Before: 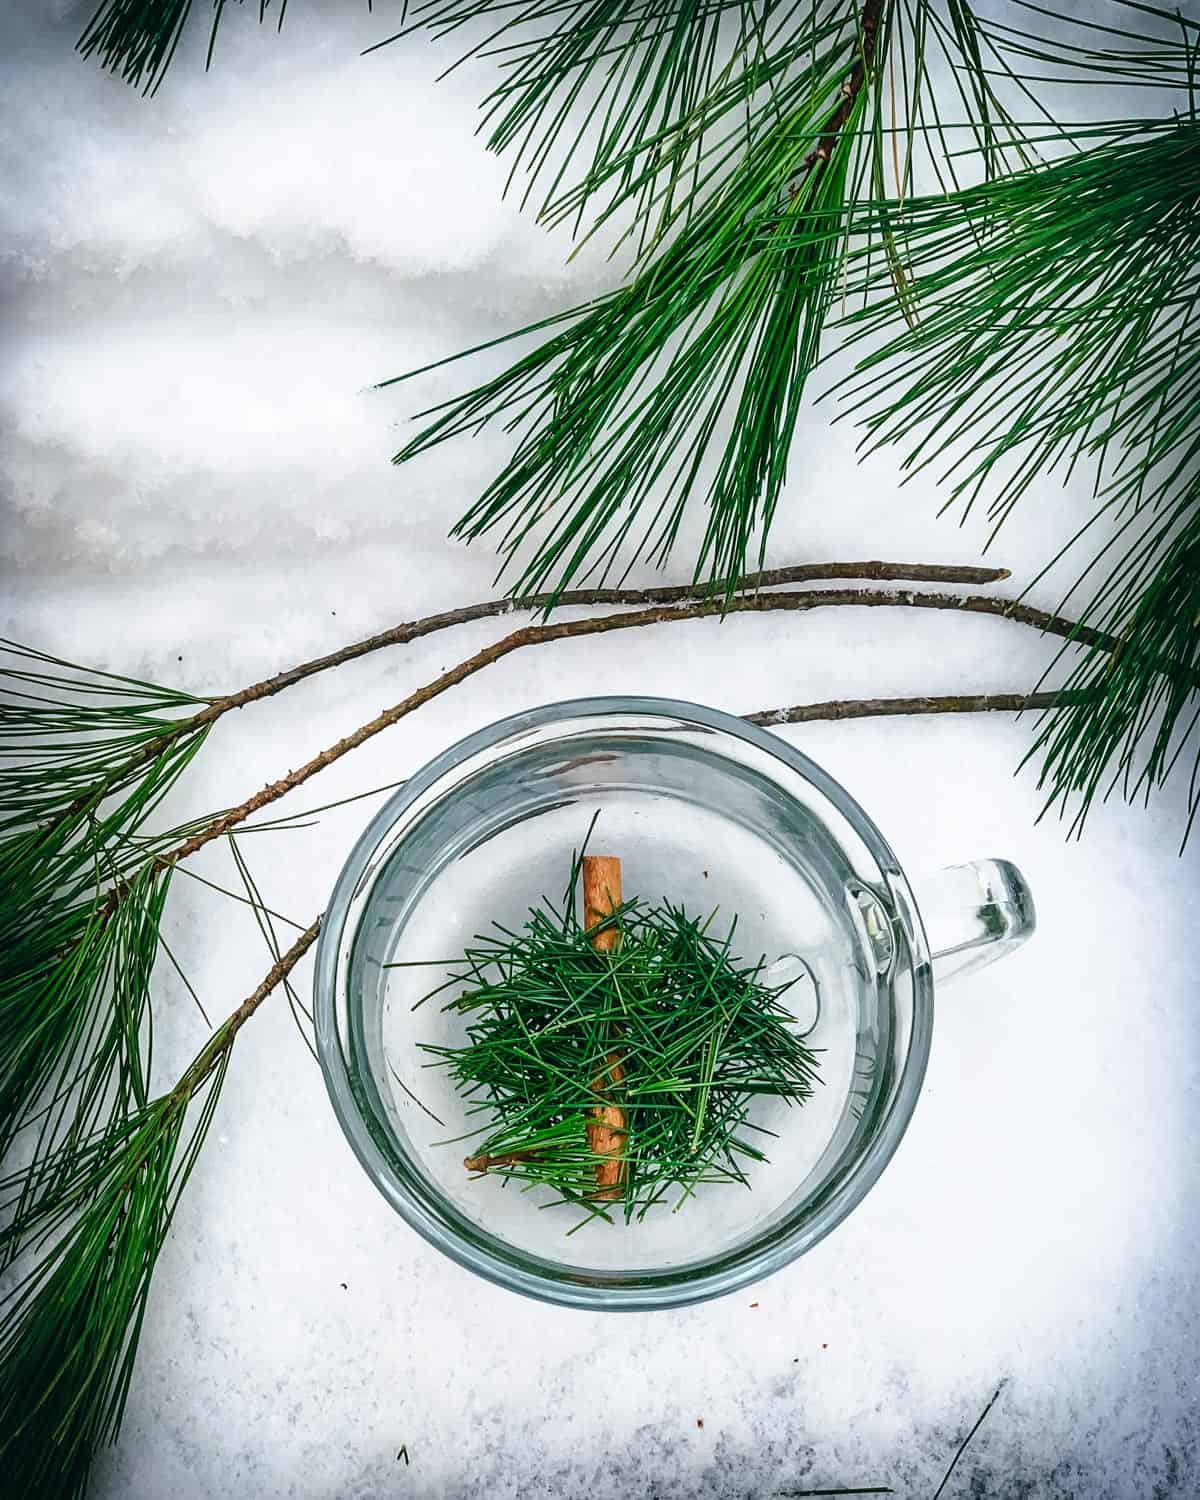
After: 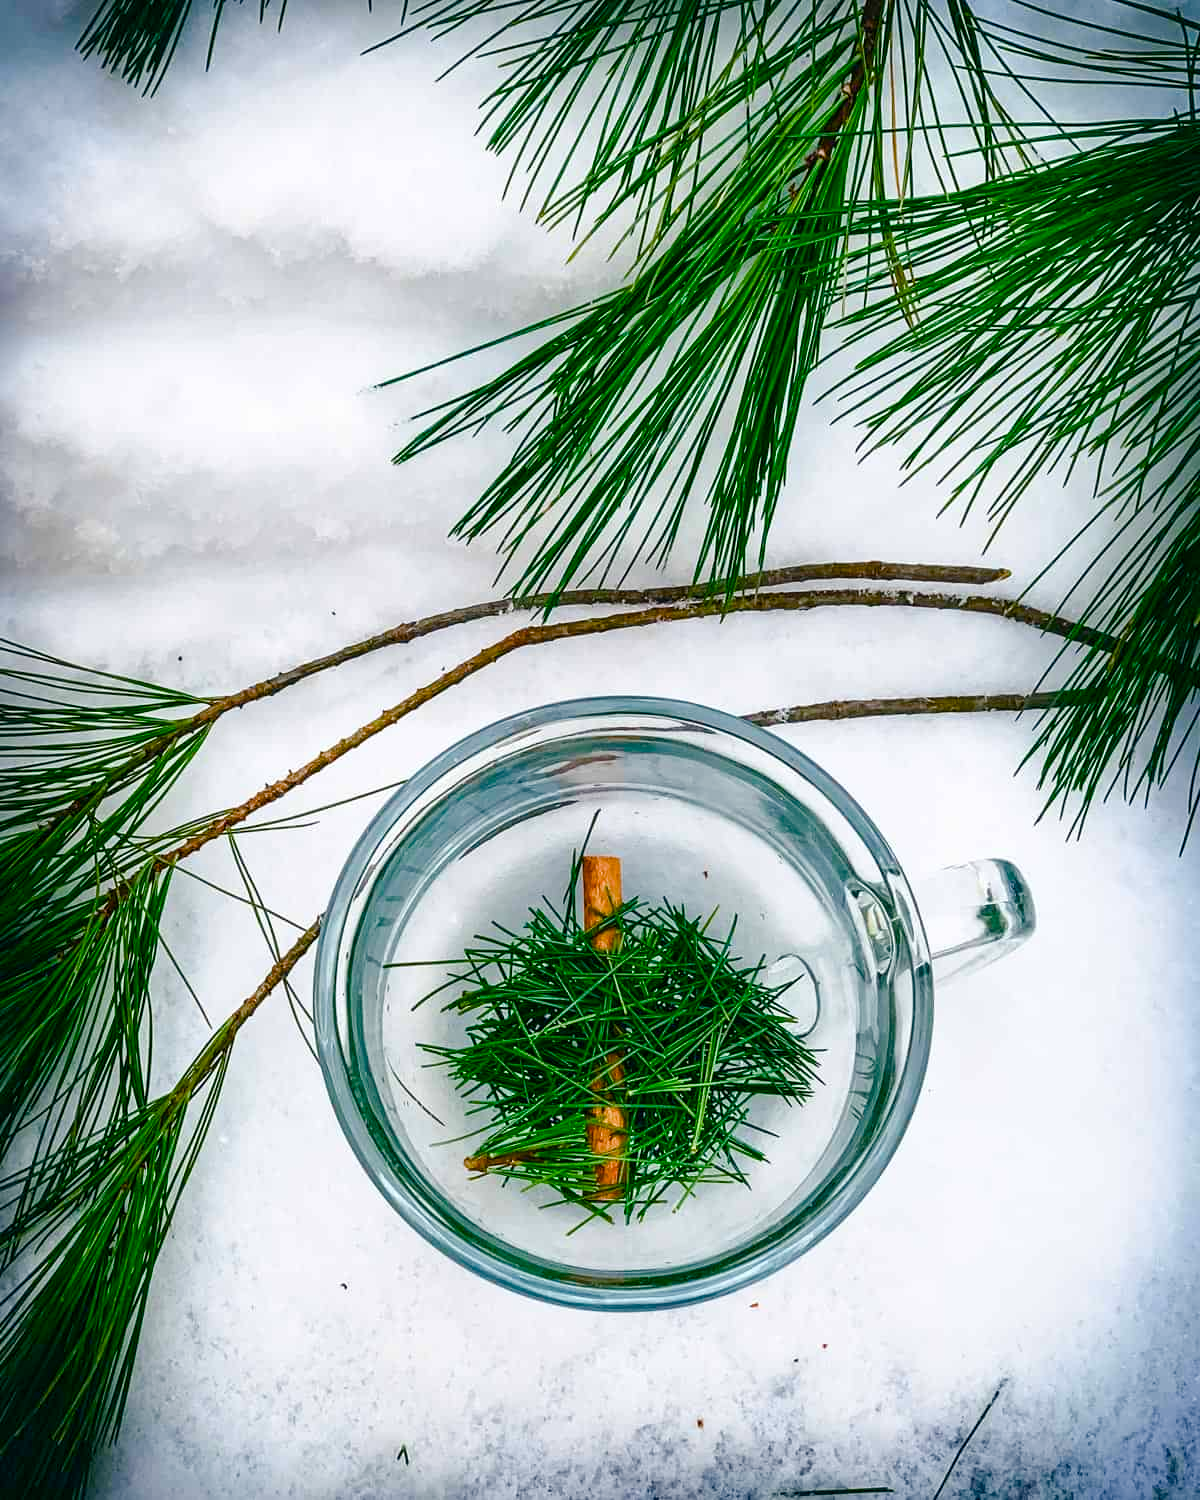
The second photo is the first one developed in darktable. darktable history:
color balance rgb: perceptual saturation grading › global saturation 24.631%, perceptual saturation grading › highlights -50.754%, perceptual saturation grading › mid-tones 19.68%, perceptual saturation grading › shadows 61.702%, global vibrance 45.526%
